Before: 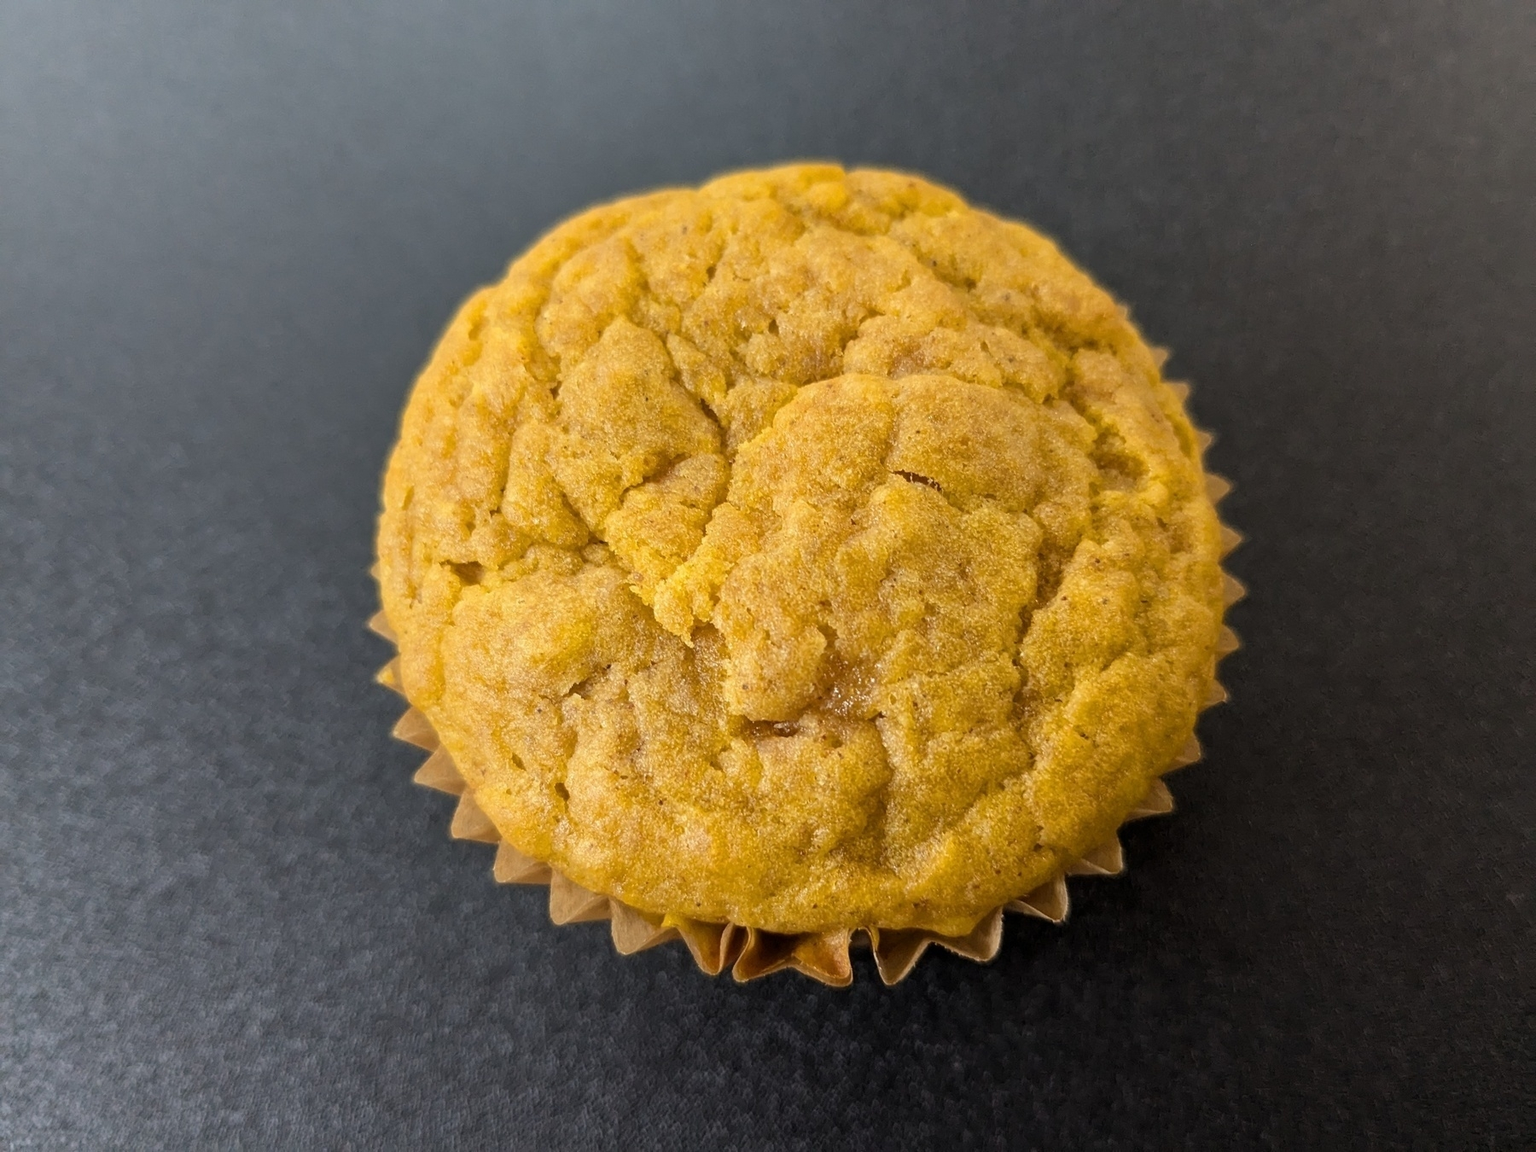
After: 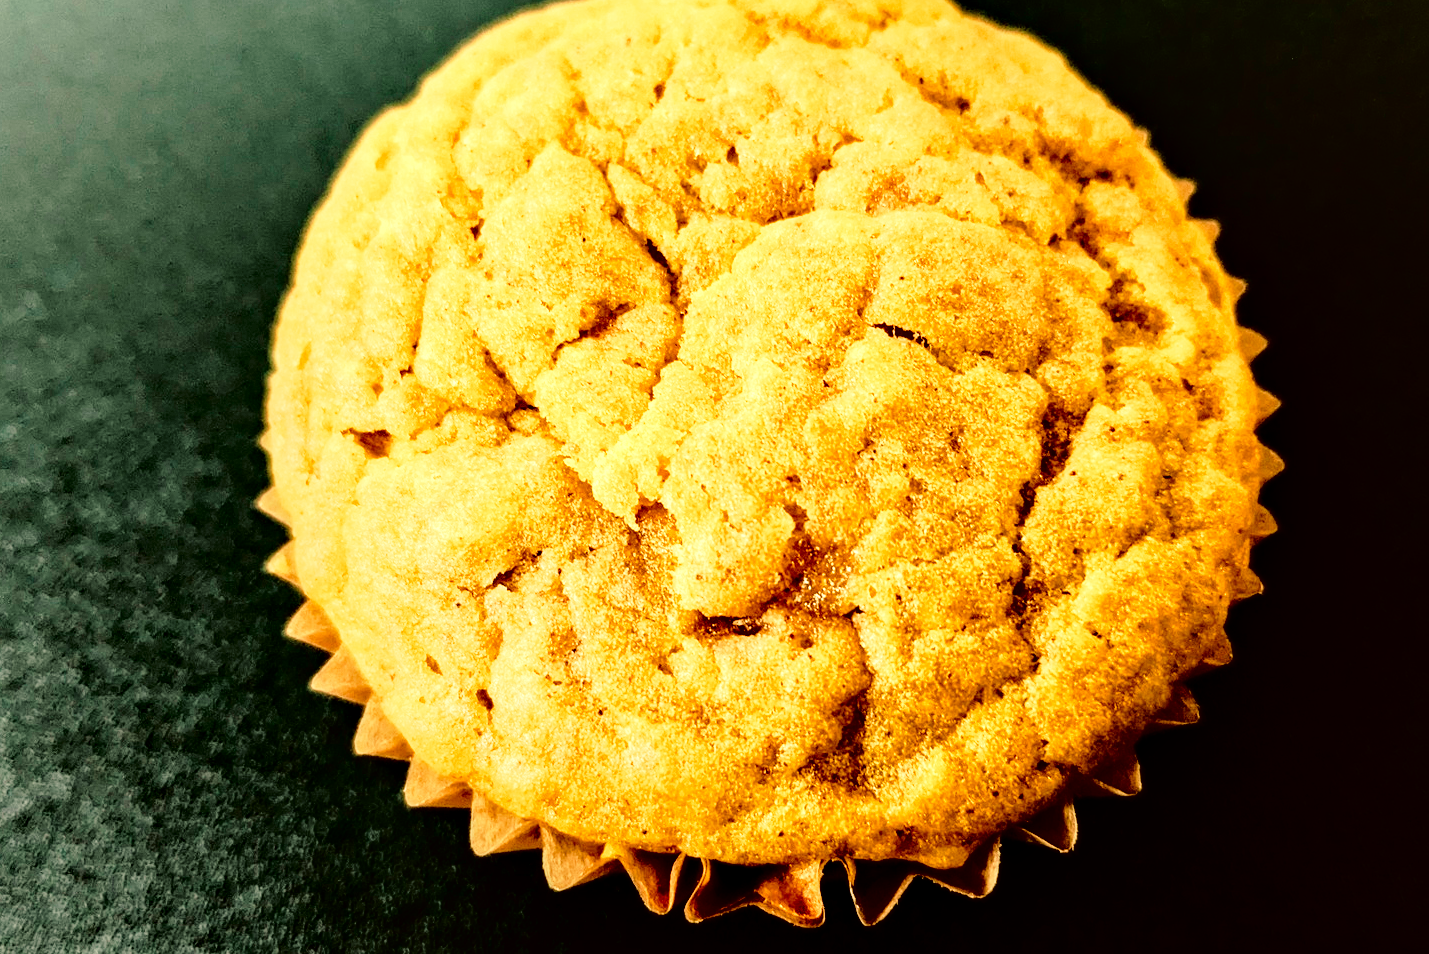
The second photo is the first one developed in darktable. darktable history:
crop: left 9.712%, top 16.928%, right 10.845%, bottom 12.332%
base curve: curves: ch0 [(0, 0) (0.028, 0.03) (0.121, 0.232) (0.46, 0.748) (0.859, 0.968) (1, 1)], preserve colors none
tone curve: curves: ch0 [(0, 0.013) (0.181, 0.074) (0.337, 0.304) (0.498, 0.485) (0.78, 0.742) (0.993, 0.954)]; ch1 [(0, 0) (0.294, 0.184) (0.359, 0.34) (0.362, 0.35) (0.43, 0.41) (0.469, 0.463) (0.495, 0.502) (0.54, 0.563) (0.612, 0.641) (1, 1)]; ch2 [(0, 0) (0.44, 0.437) (0.495, 0.502) (0.524, 0.534) (0.557, 0.56) (0.634, 0.654) (0.728, 0.722) (1, 1)], color space Lab, independent channels, preserve colors none
local contrast: highlights 25%, shadows 75%, midtone range 0.75
color balance: mode lift, gamma, gain (sRGB), lift [1.014, 0.966, 0.918, 0.87], gamma [0.86, 0.734, 0.918, 0.976], gain [1.063, 1.13, 1.063, 0.86]
tone equalizer: -8 EV -0.75 EV, -7 EV -0.7 EV, -6 EV -0.6 EV, -5 EV -0.4 EV, -3 EV 0.4 EV, -2 EV 0.6 EV, -1 EV 0.7 EV, +0 EV 0.75 EV, edges refinement/feathering 500, mask exposure compensation -1.57 EV, preserve details no
